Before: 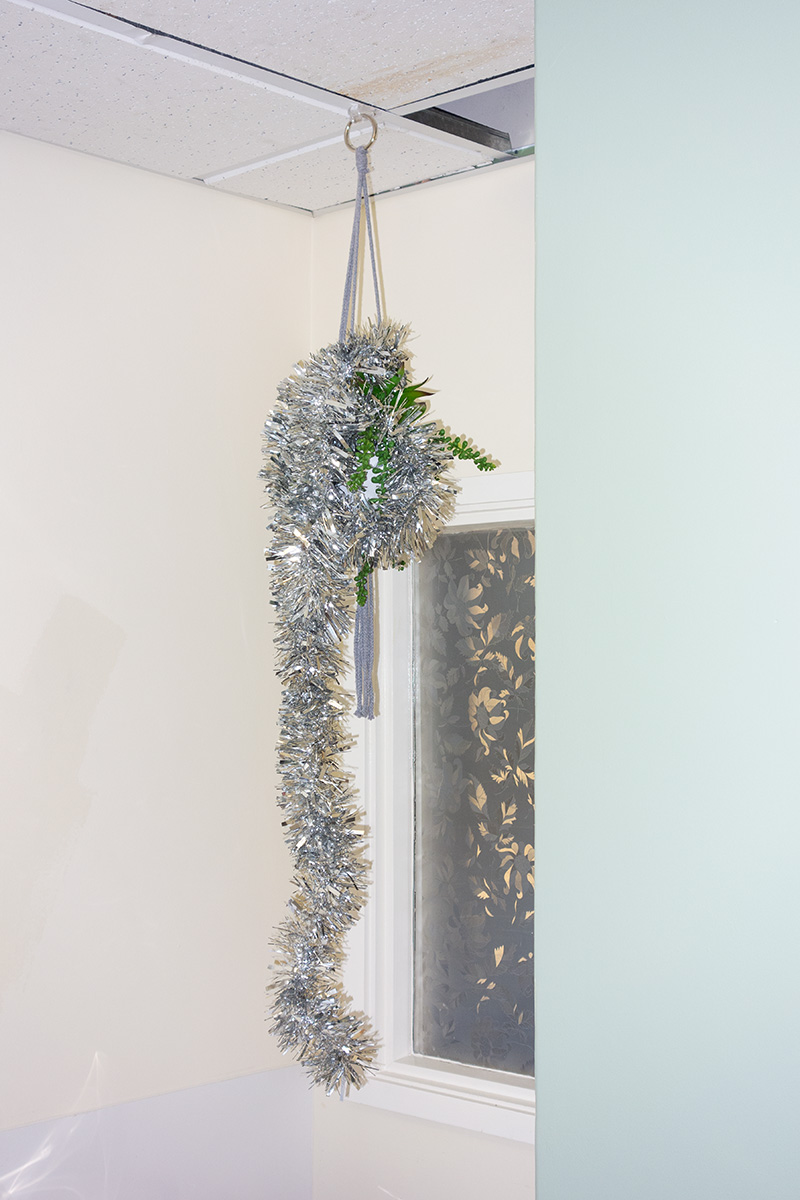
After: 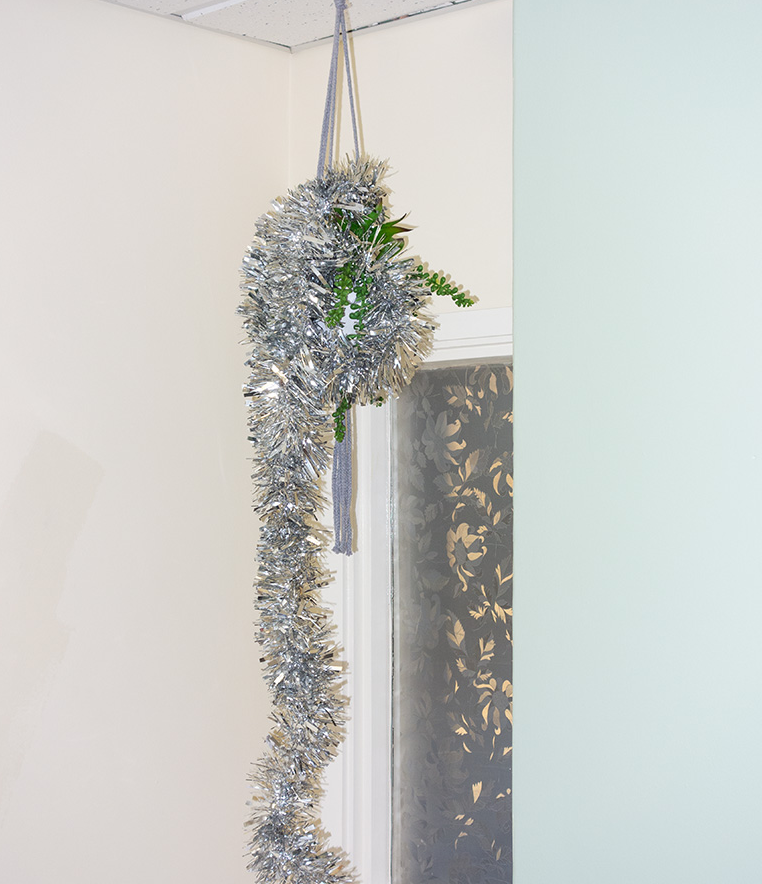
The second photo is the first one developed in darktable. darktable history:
crop and rotate: left 2.77%, top 13.674%, right 1.98%, bottom 12.579%
